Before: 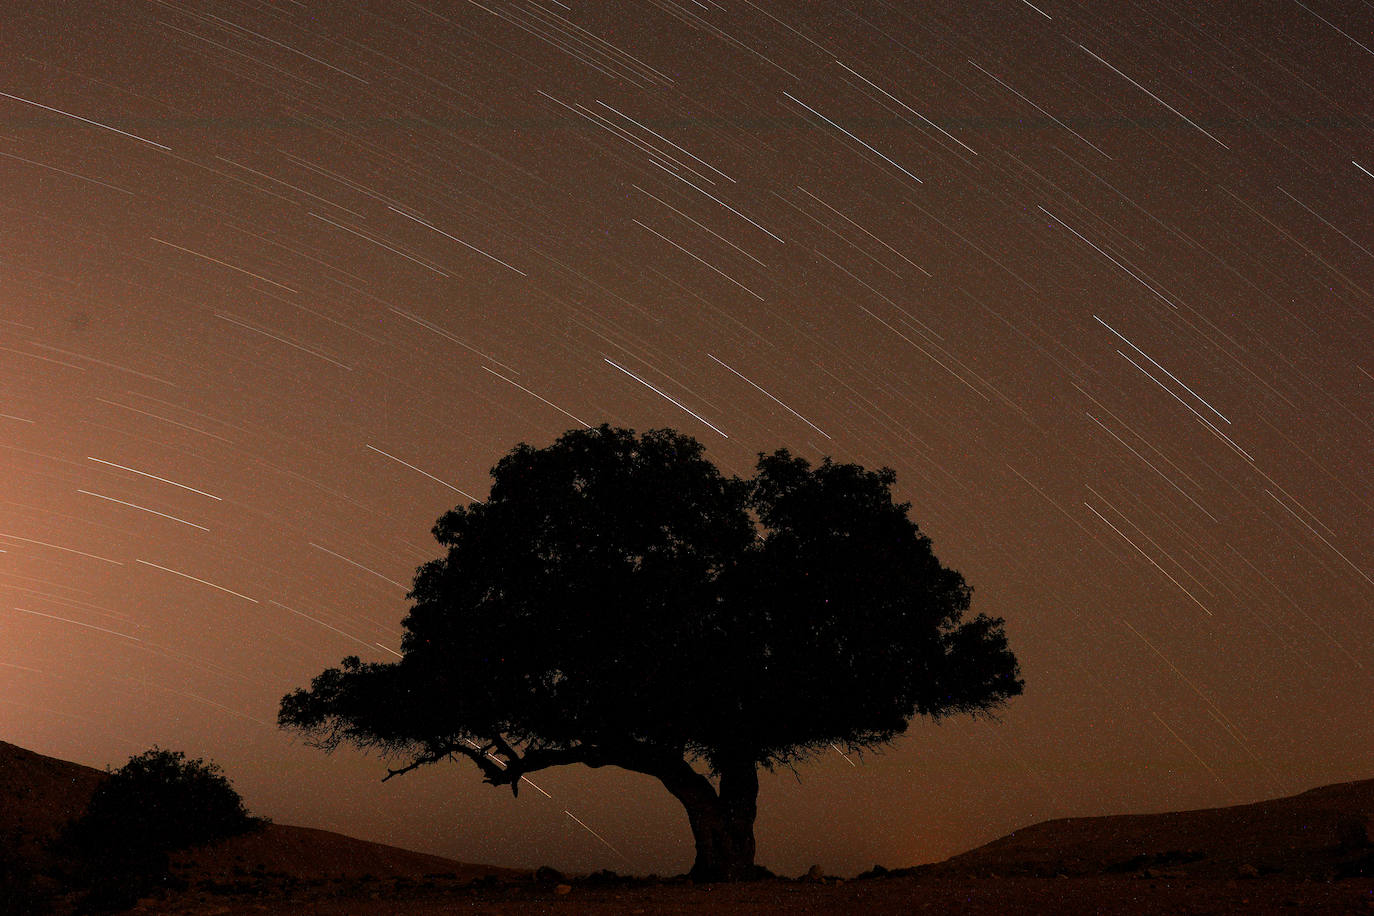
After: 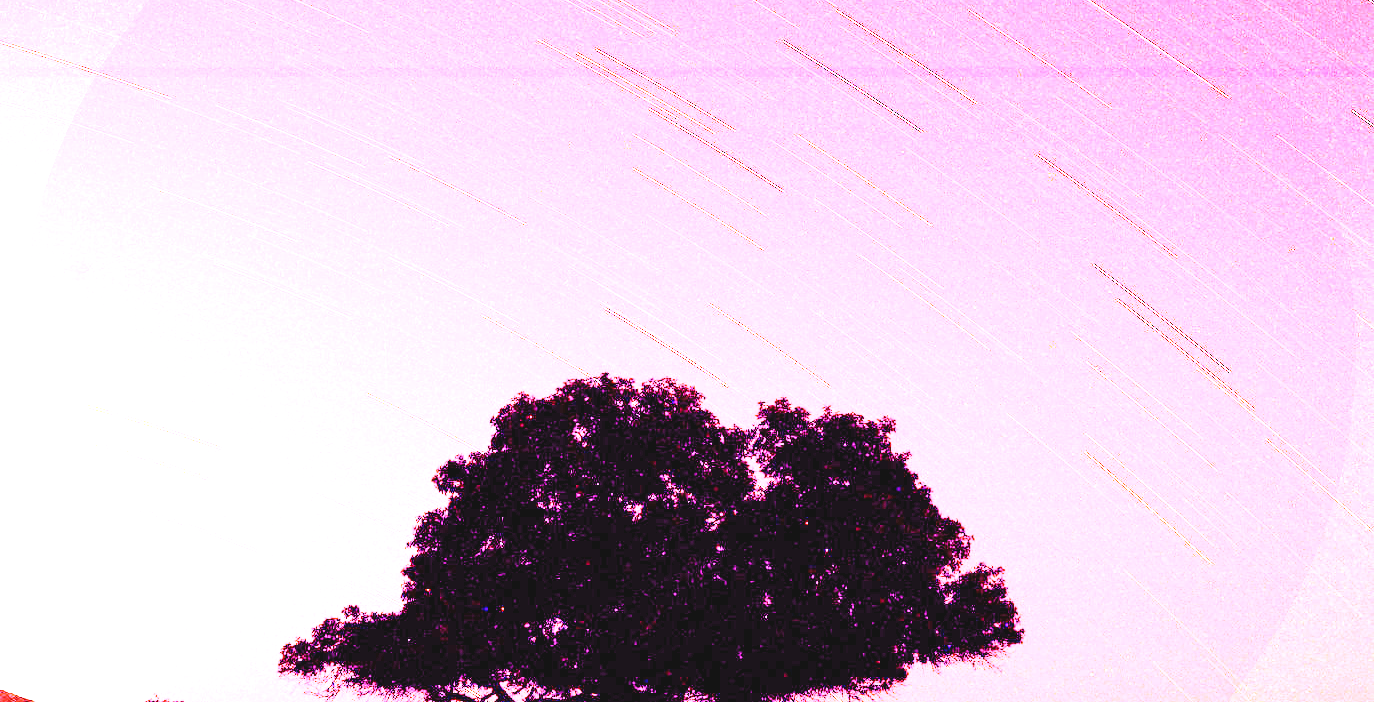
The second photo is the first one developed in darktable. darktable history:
crop: top 5.667%, bottom 17.637%
white balance: red 8, blue 8
vignetting: fall-off start 97.28%, fall-off radius 79%, brightness -0.462, saturation -0.3, width/height ratio 1.114, dithering 8-bit output, unbound false
base curve: curves: ch0 [(0, 0.007) (0.028, 0.063) (0.121, 0.311) (0.46, 0.743) (0.859, 0.957) (1, 1)], preserve colors none
